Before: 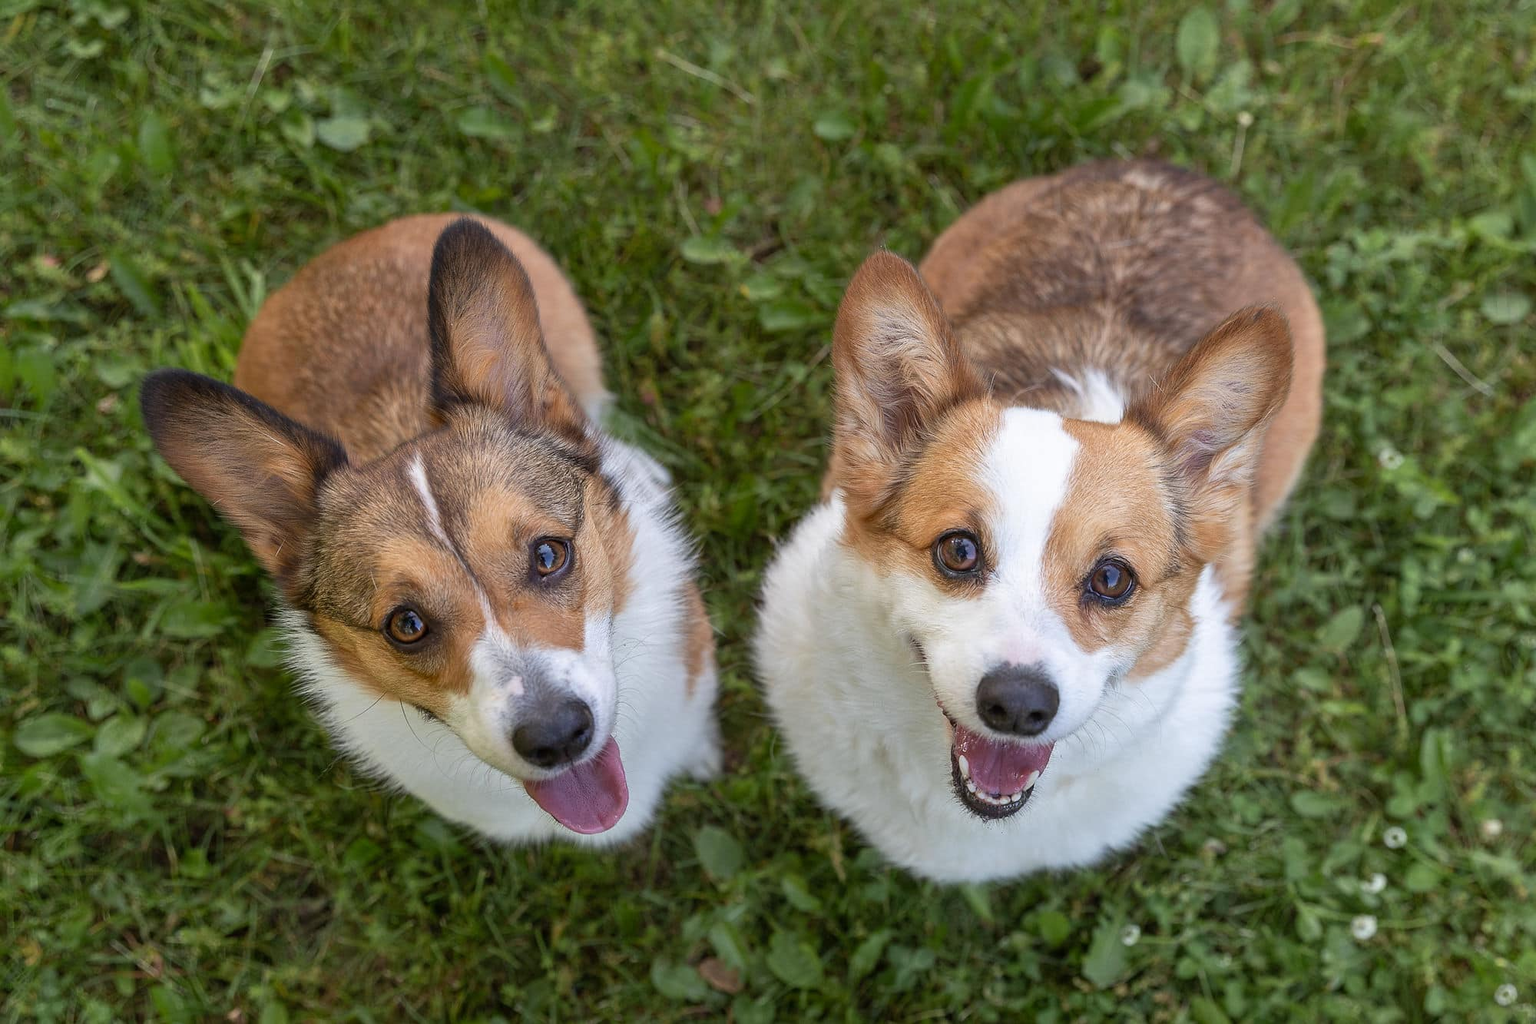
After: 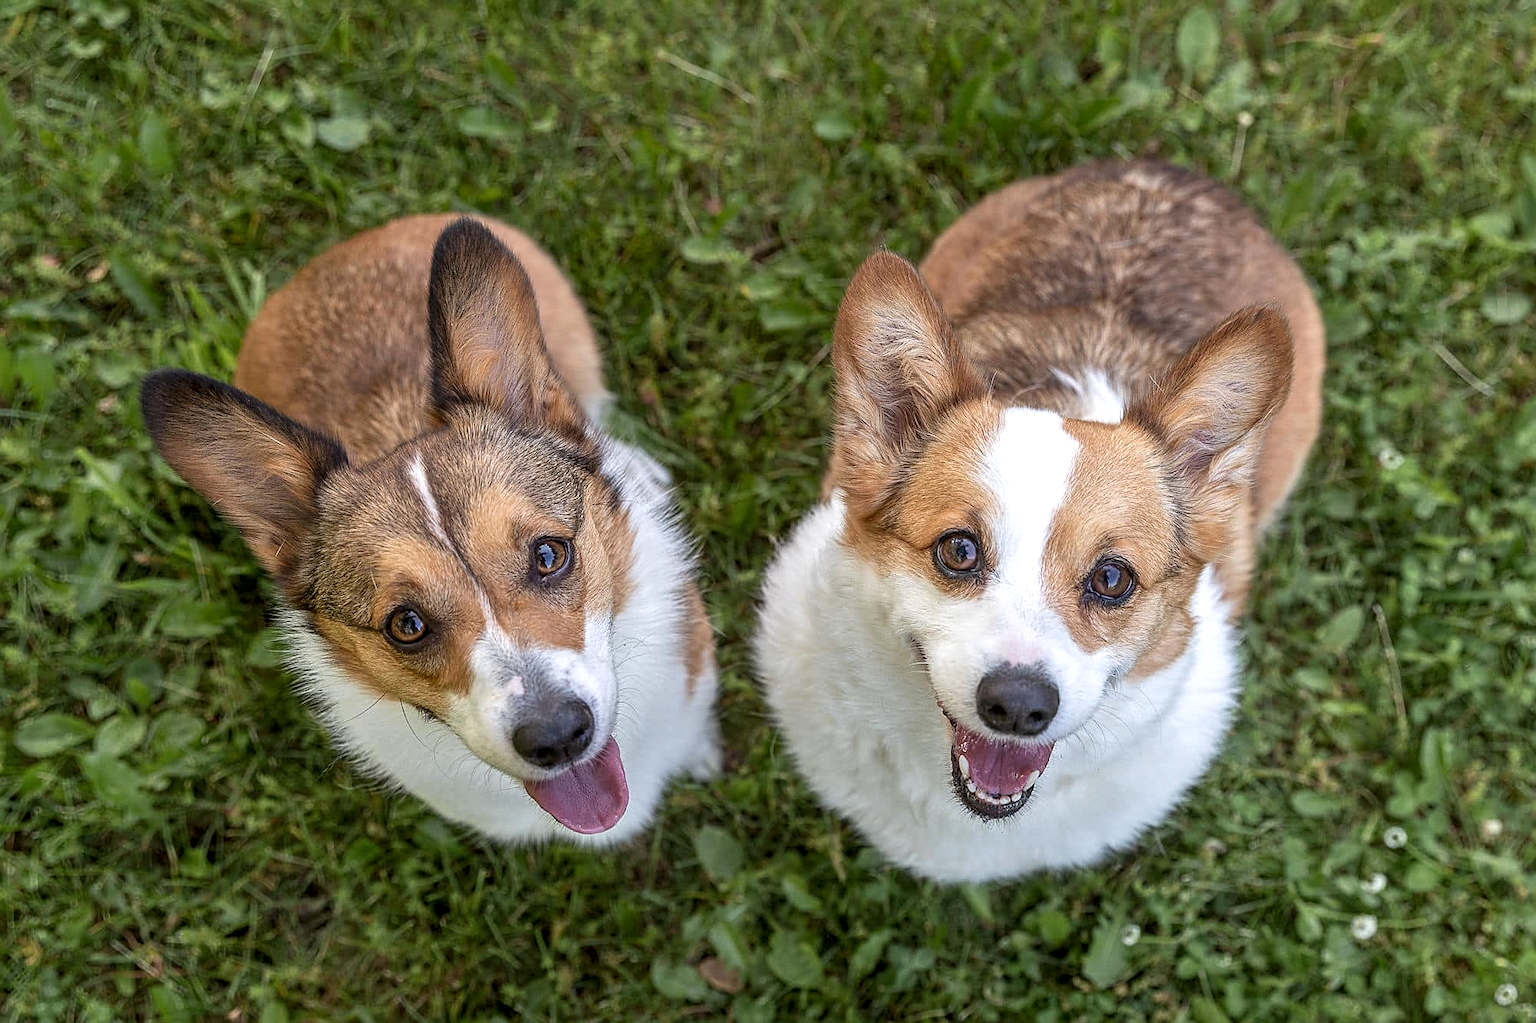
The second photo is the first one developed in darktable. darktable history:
sharpen: on, module defaults
exposure: exposure 0.082 EV, compensate exposure bias true, compensate highlight preservation false
local contrast: detail 130%
